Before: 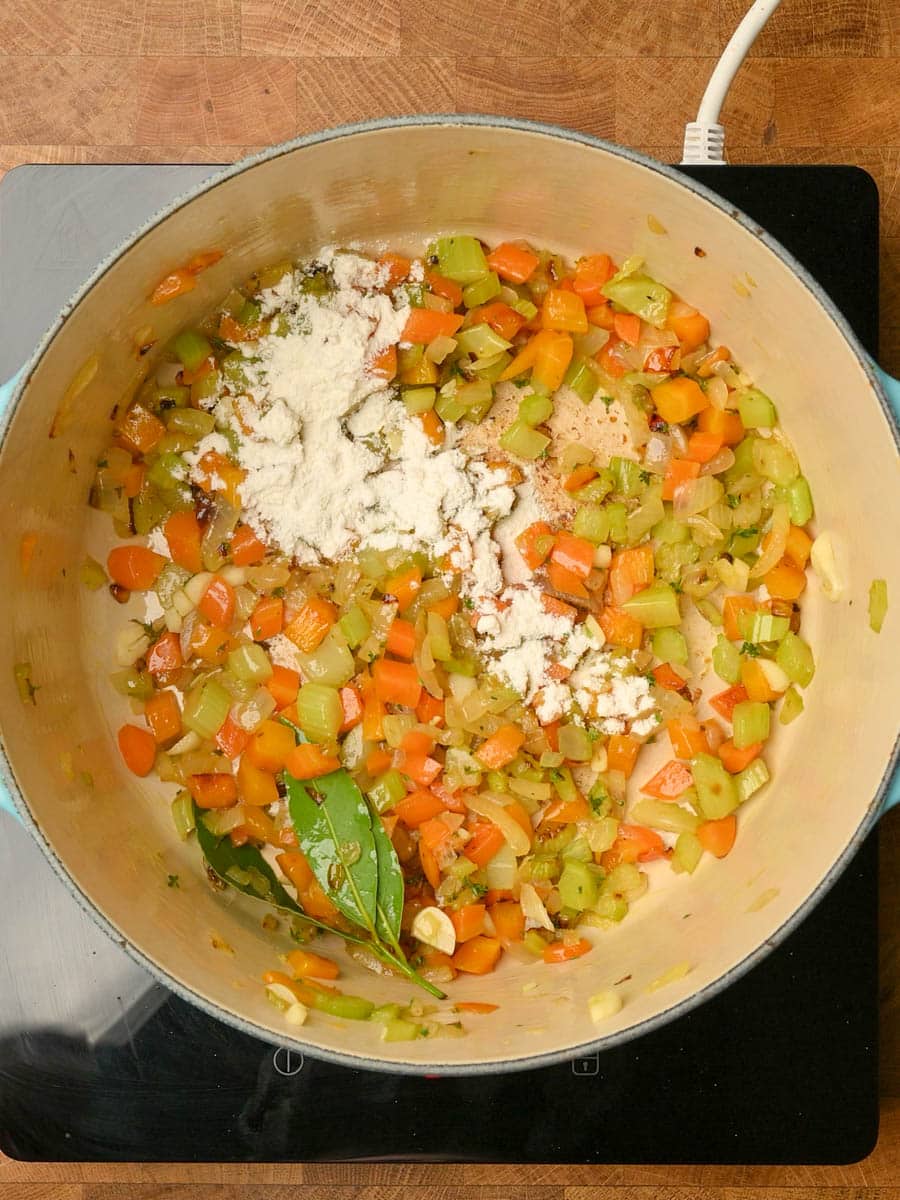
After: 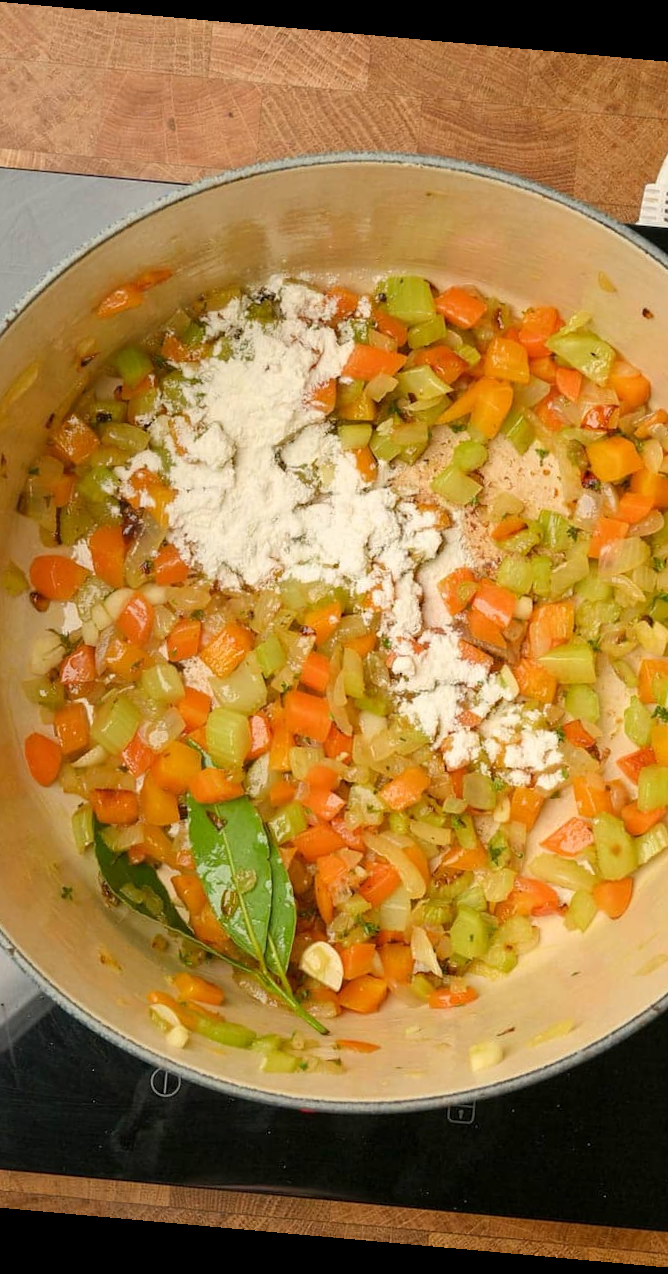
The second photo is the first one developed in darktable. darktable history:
rotate and perspective: rotation 5.12°, automatic cropping off
crop and rotate: left 13.409%, right 19.924%
